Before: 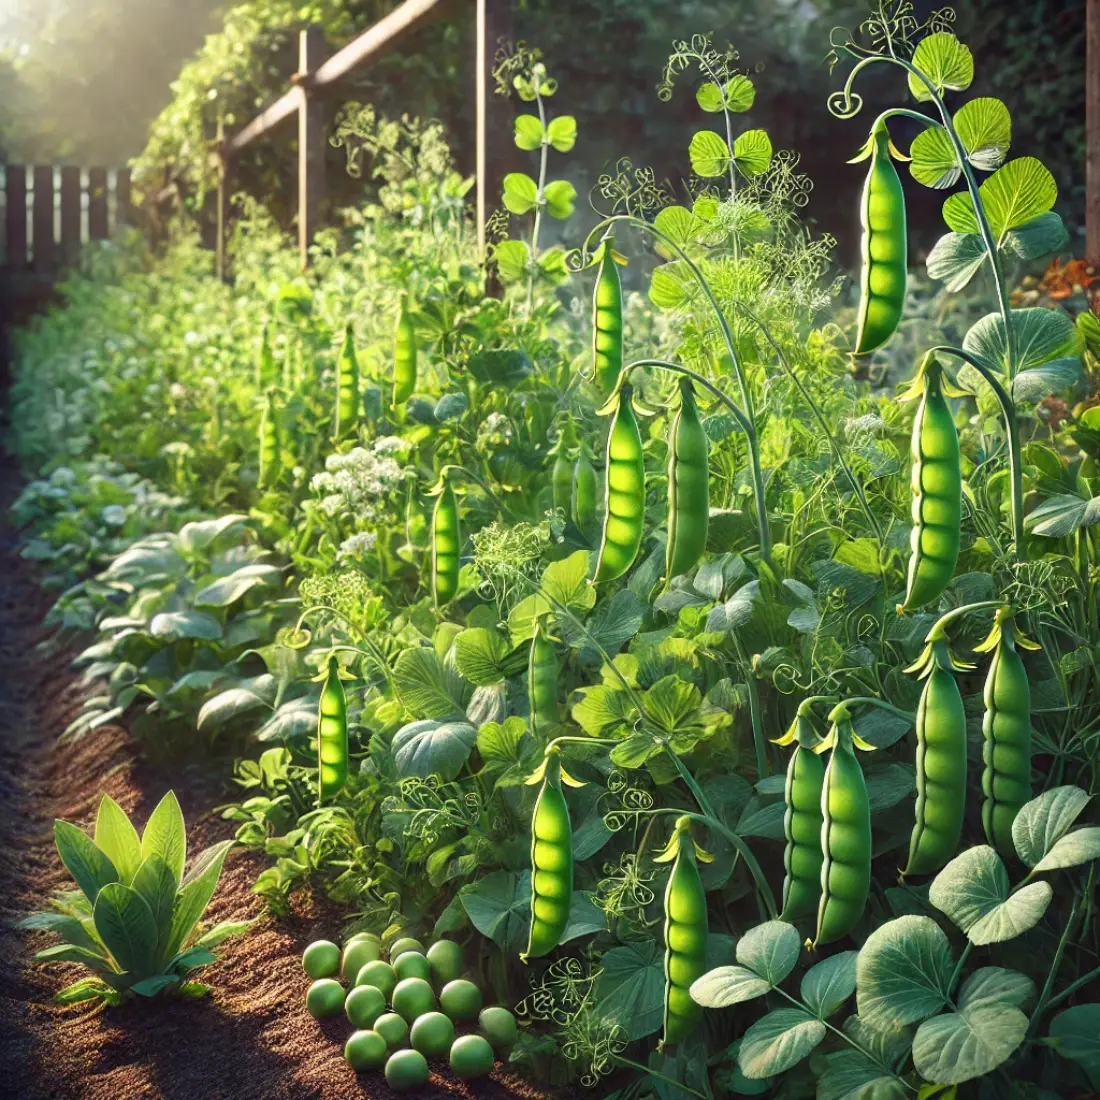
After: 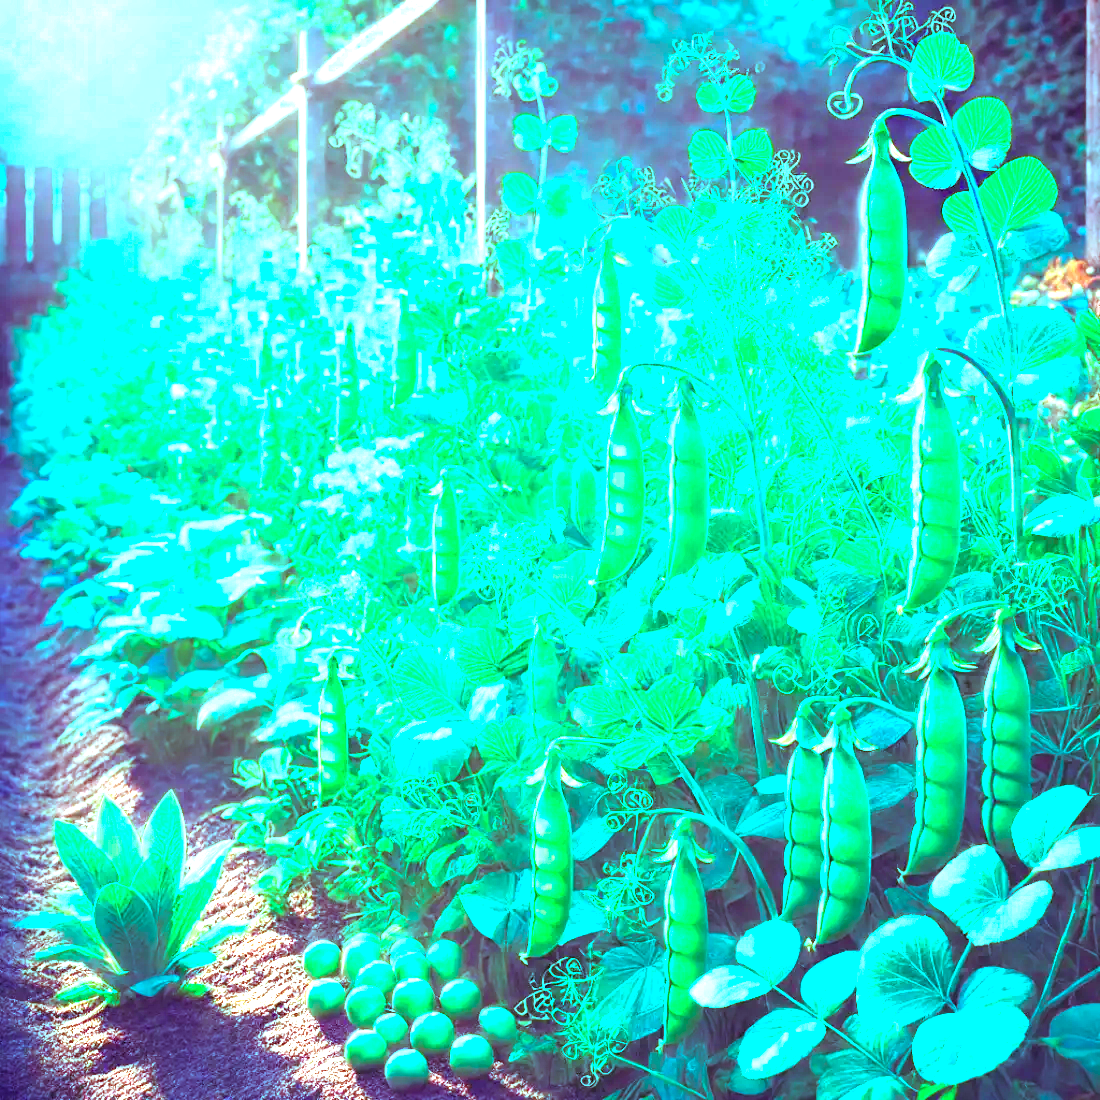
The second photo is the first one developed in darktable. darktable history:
exposure: black level correction 0, exposure 2.327 EV, compensate exposure bias true, compensate highlight preservation false
color balance rgb: shadows lift › luminance 0.49%, shadows lift › chroma 6.83%, shadows lift › hue 300.29°, power › hue 208.98°, highlights gain › luminance 20.24%, highlights gain › chroma 13.17%, highlights gain › hue 173.85°, perceptual saturation grading › global saturation 18.05%
color calibration: output R [1.107, -0.012, -0.003, 0], output B [0, 0, 1.308, 0], illuminant custom, x 0.389, y 0.387, temperature 3838.64 K
